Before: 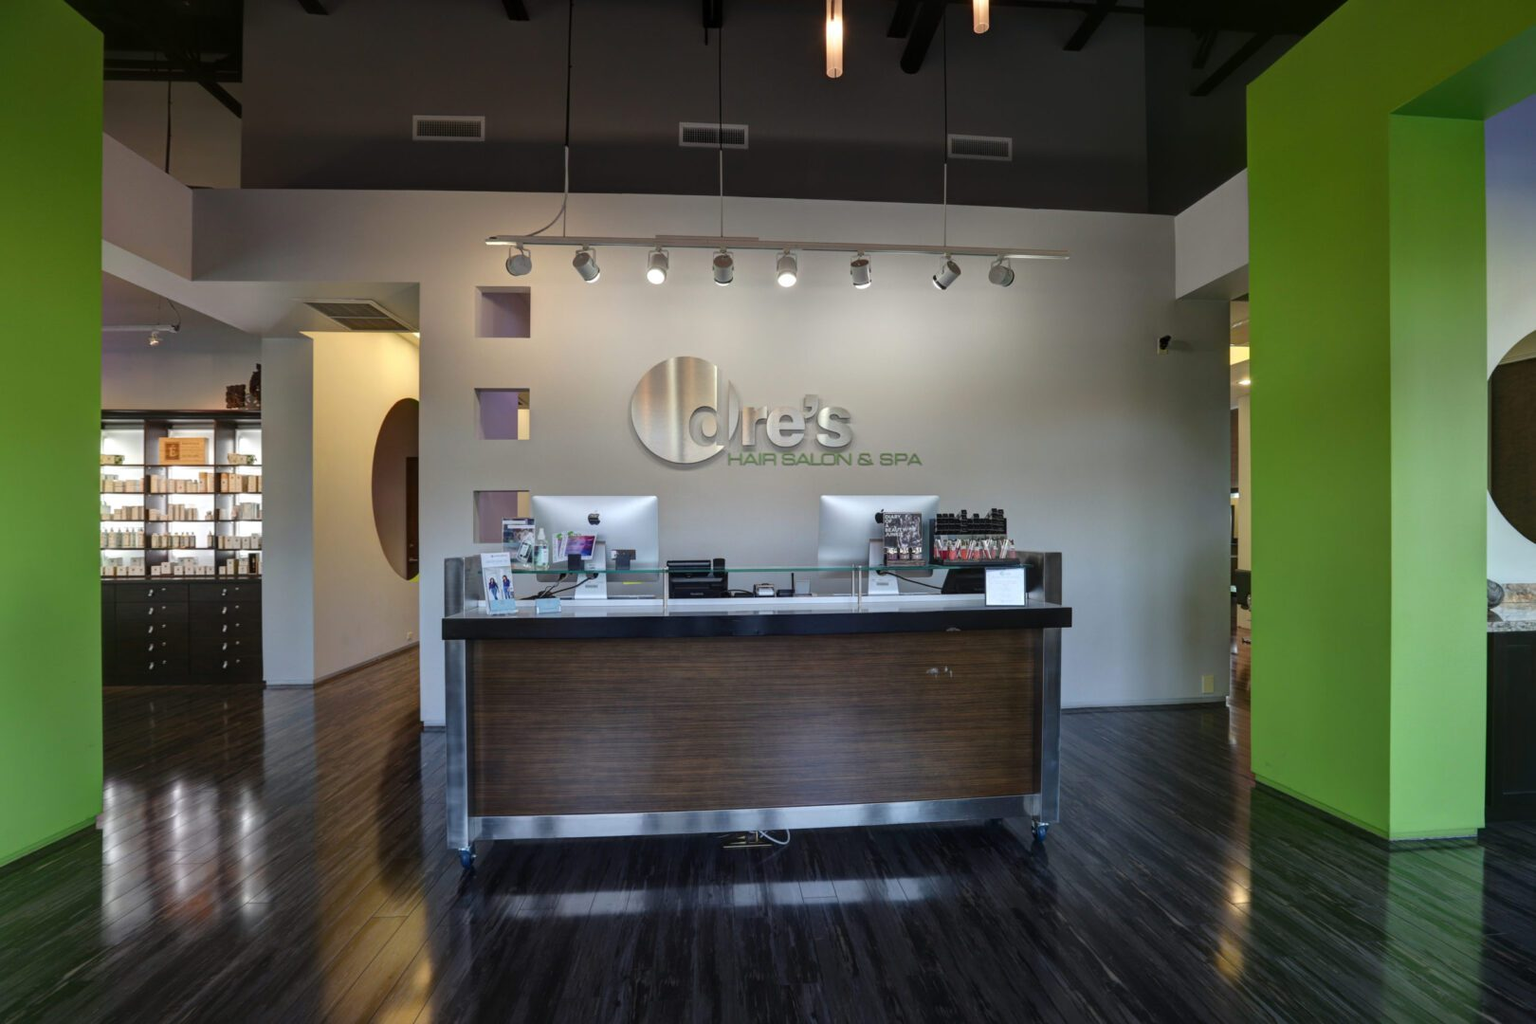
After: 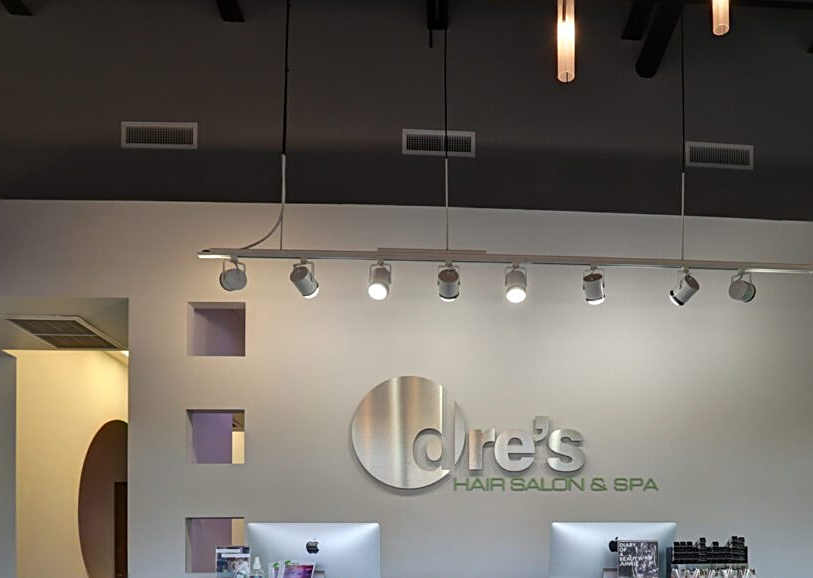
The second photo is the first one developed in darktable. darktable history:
crop: left 19.442%, right 30.35%, bottom 46.445%
sharpen: on, module defaults
